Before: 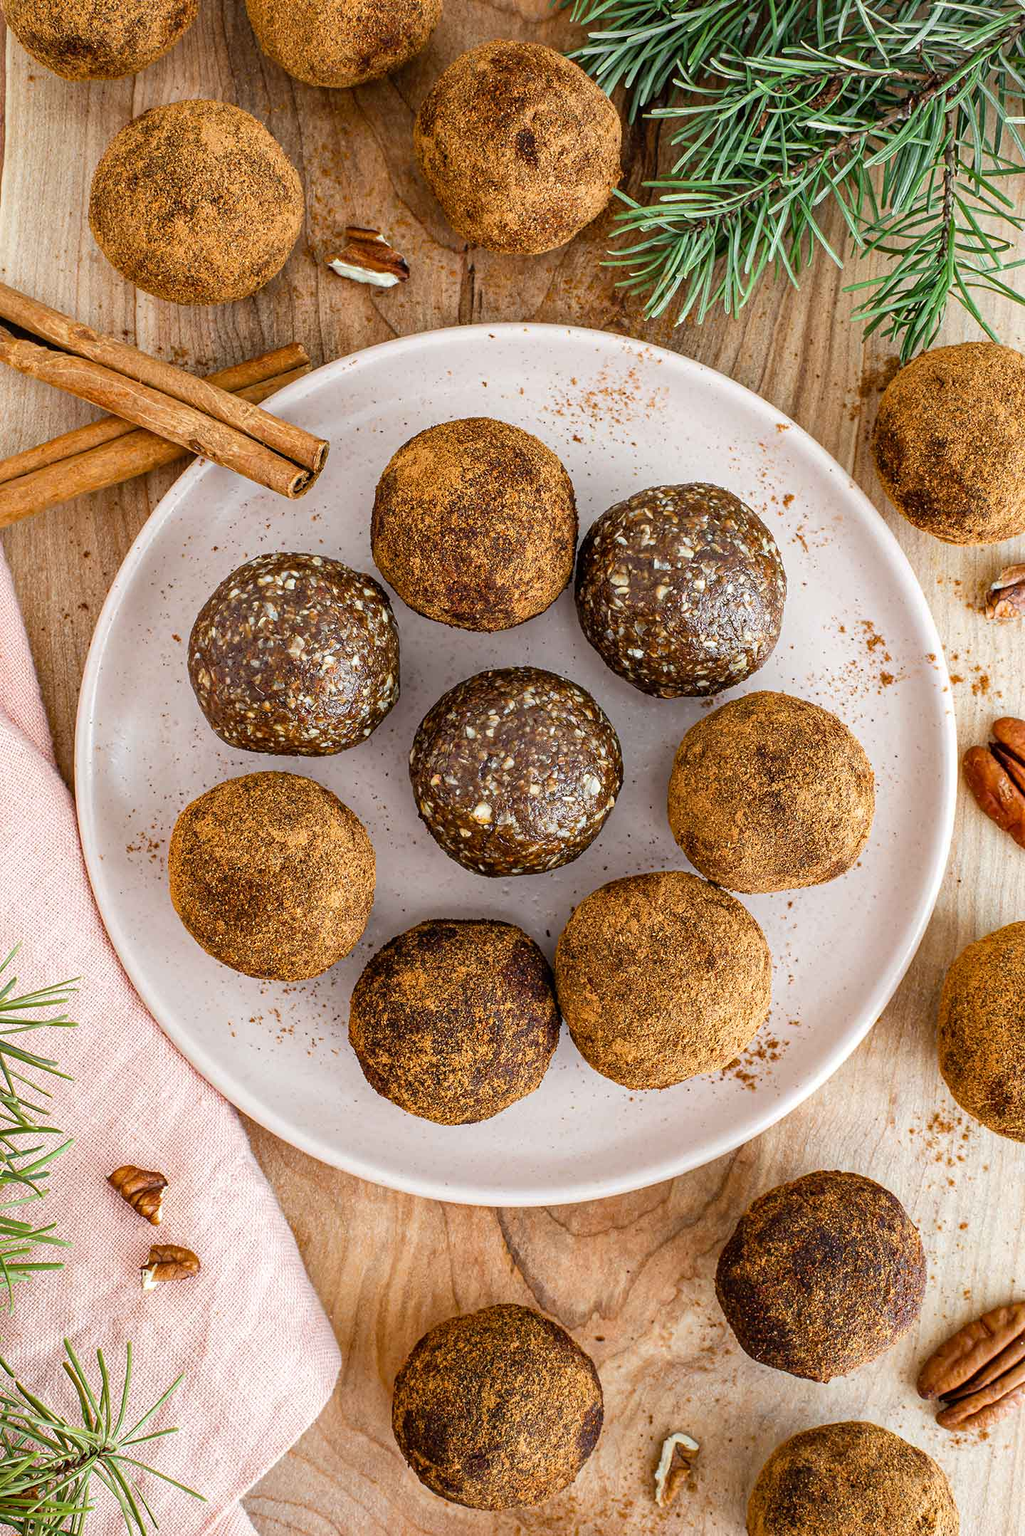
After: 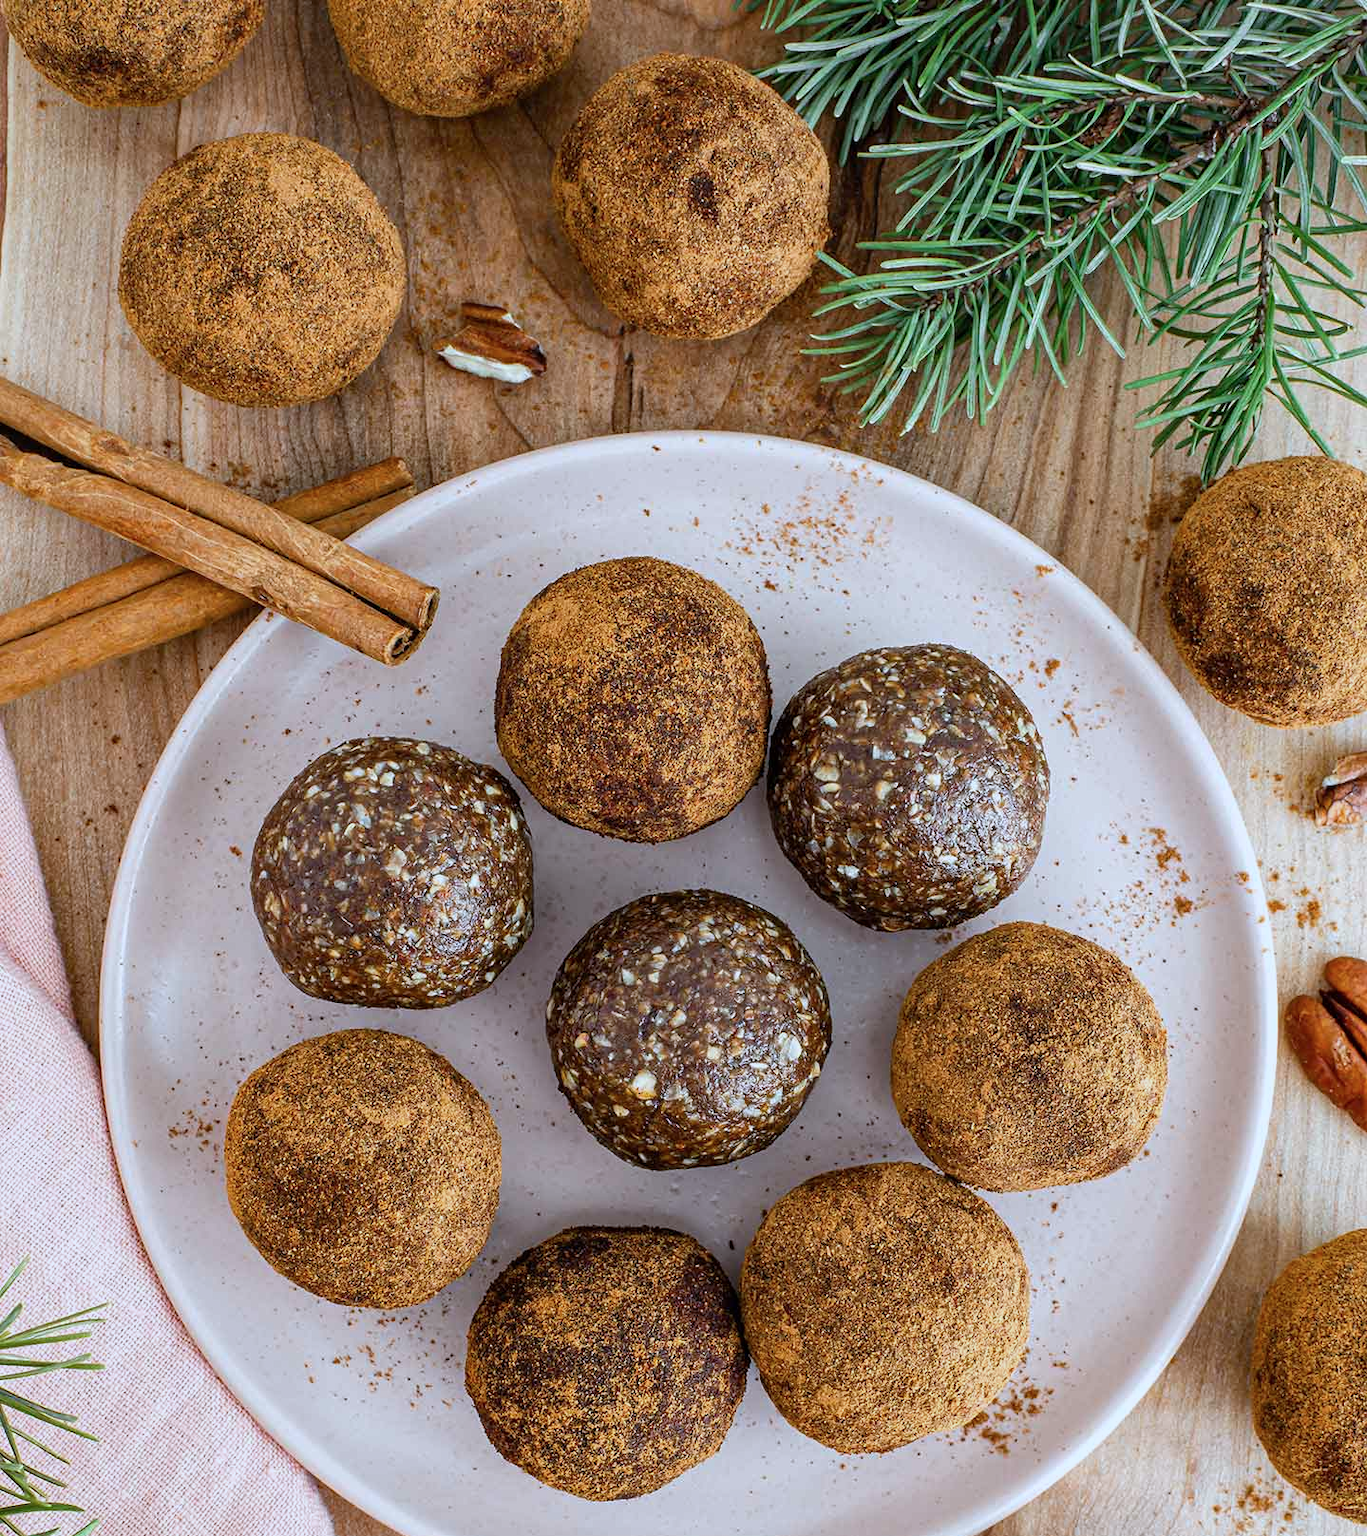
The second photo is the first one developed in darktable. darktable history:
color calibration: x 0.37, y 0.382, temperature 4310.97 K
crop: bottom 24.992%
exposure: exposure -0.185 EV, compensate highlight preservation false
